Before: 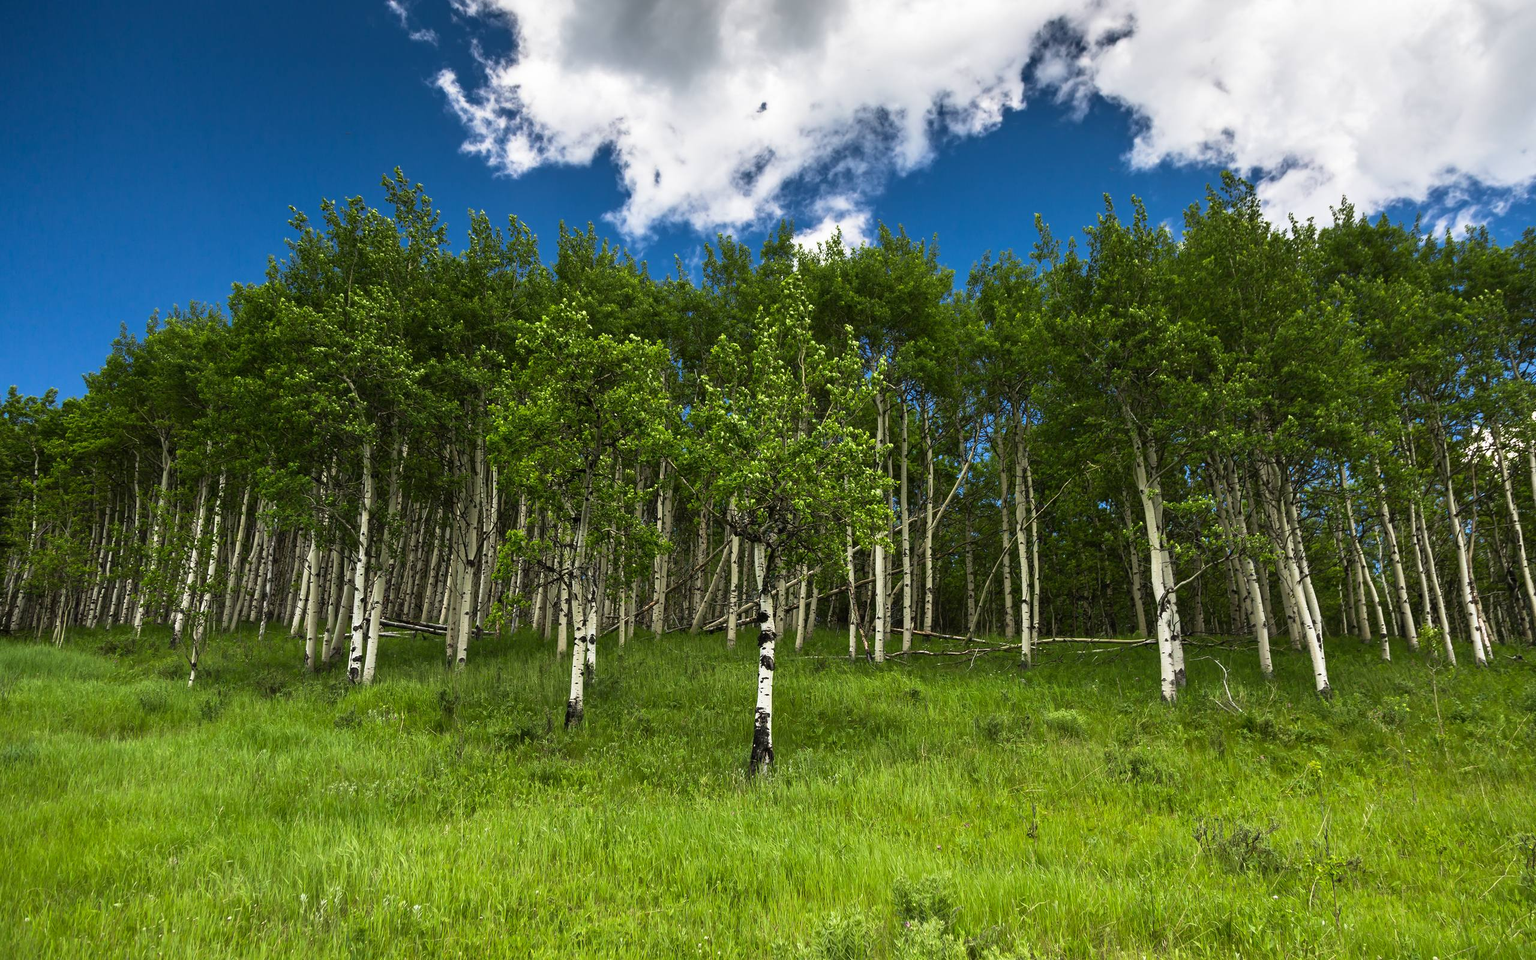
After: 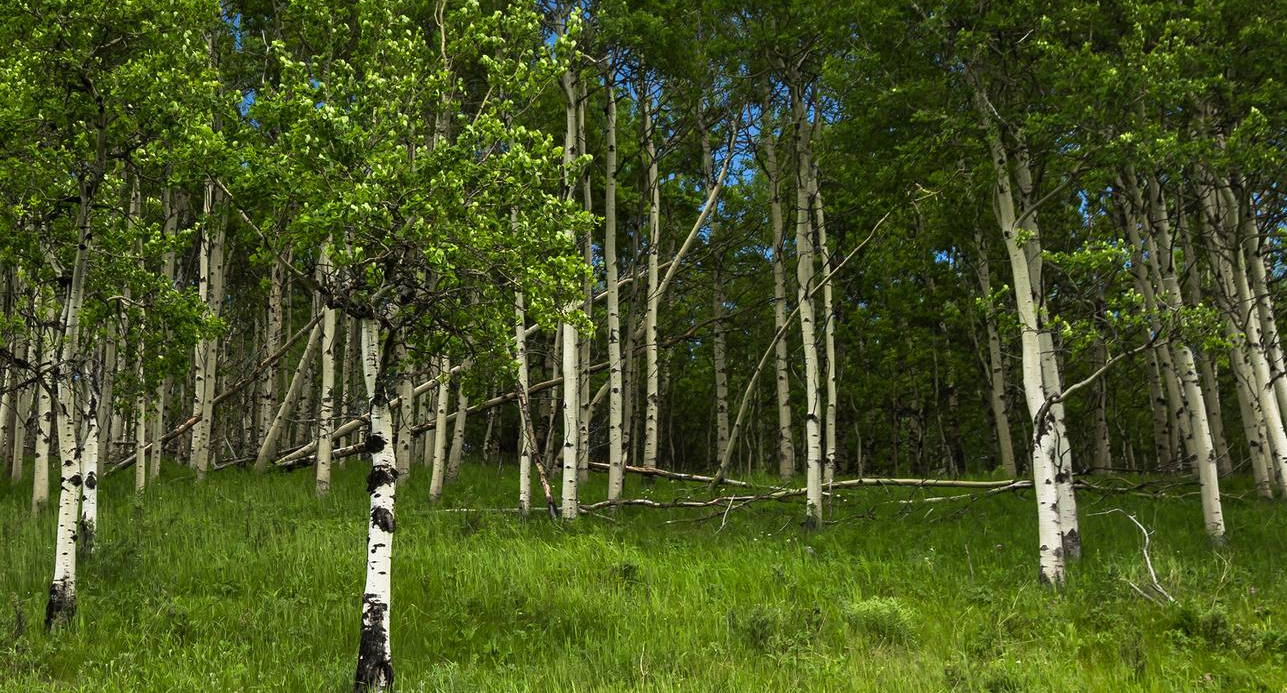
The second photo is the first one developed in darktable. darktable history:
crop: left 35.03%, top 36.625%, right 14.663%, bottom 20.057%
rotate and perspective: crop left 0, crop top 0
tone equalizer: on, module defaults
